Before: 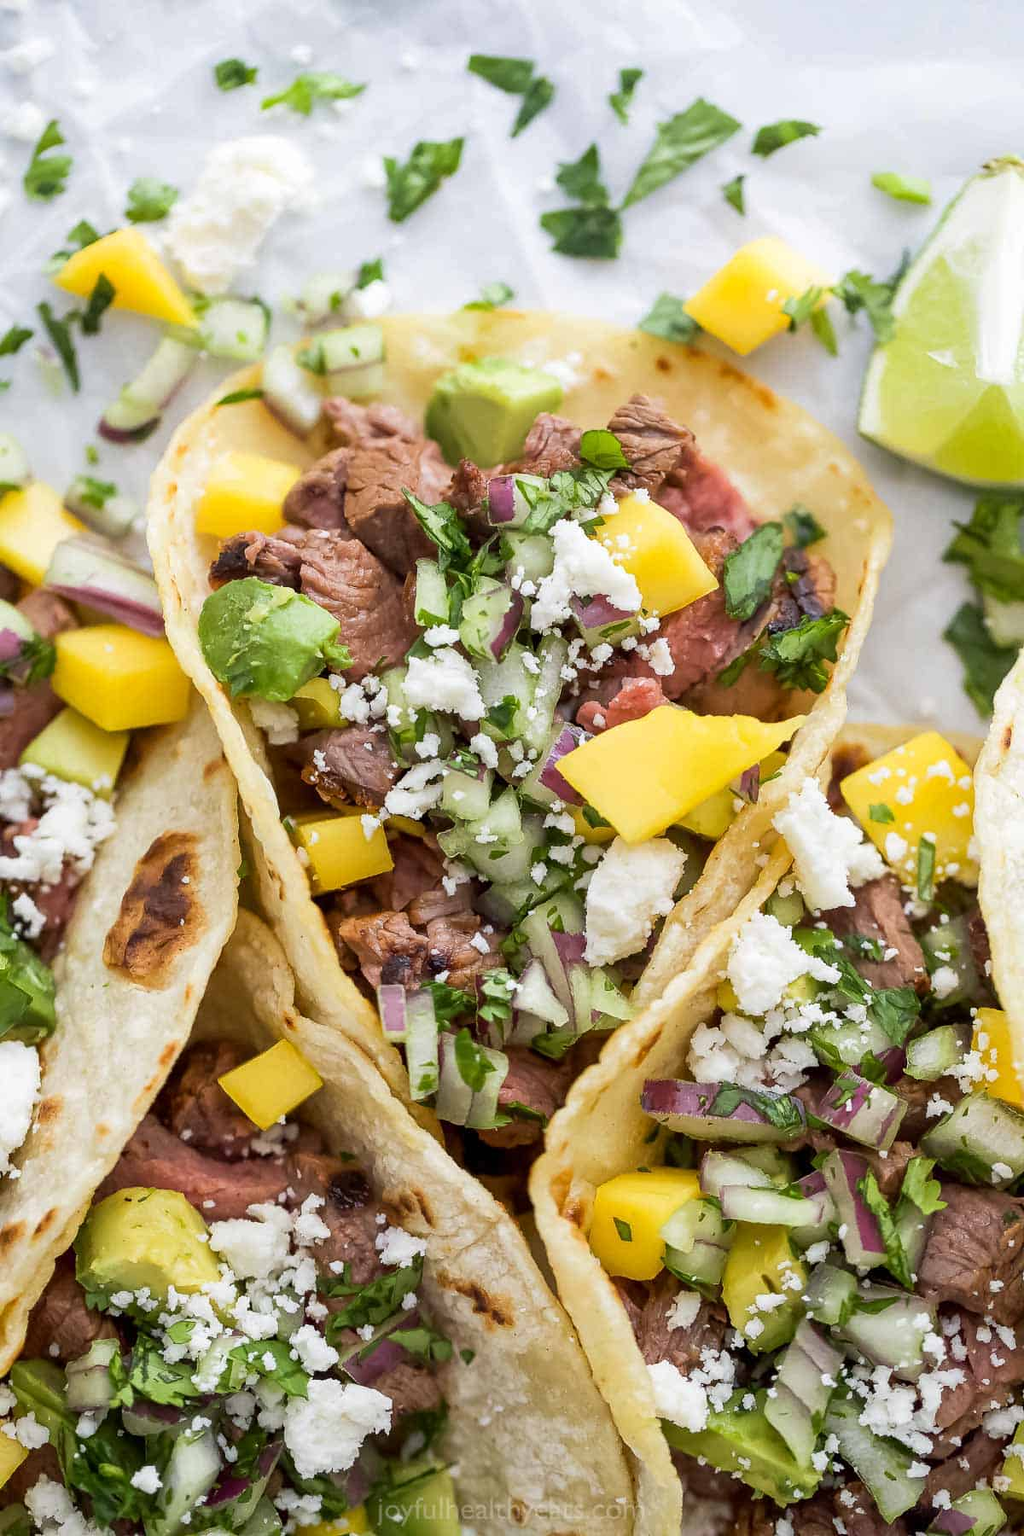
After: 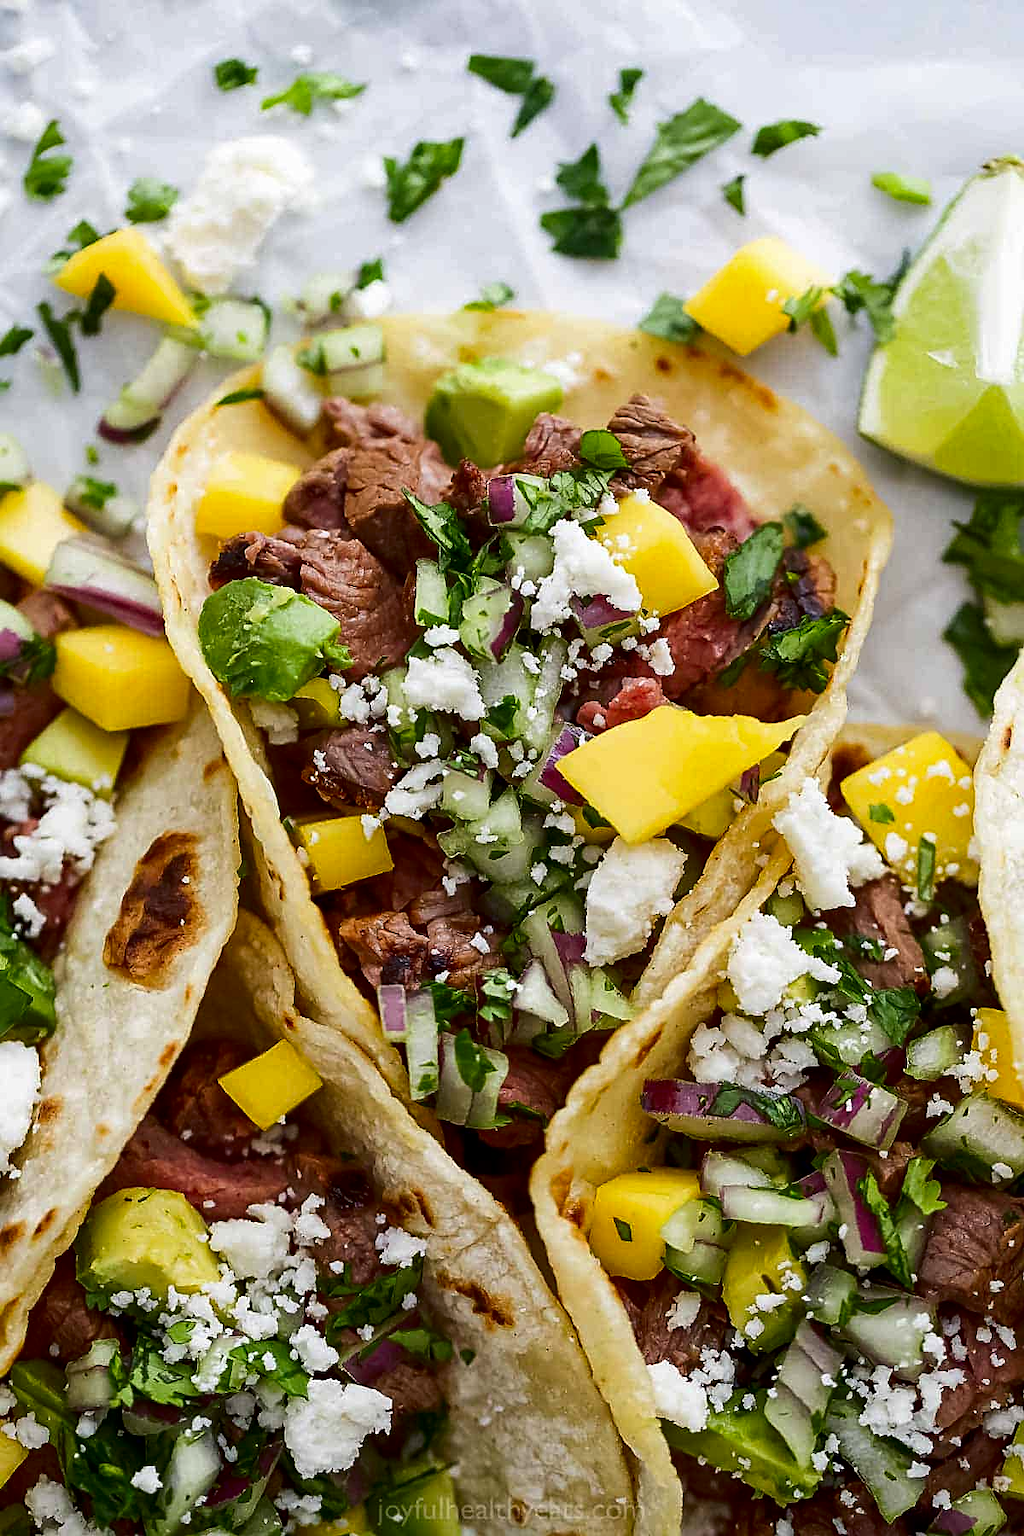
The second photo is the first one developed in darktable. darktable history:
contrast brightness saturation: contrast 0.097, brightness -0.262, saturation 0.146
sharpen: on, module defaults
